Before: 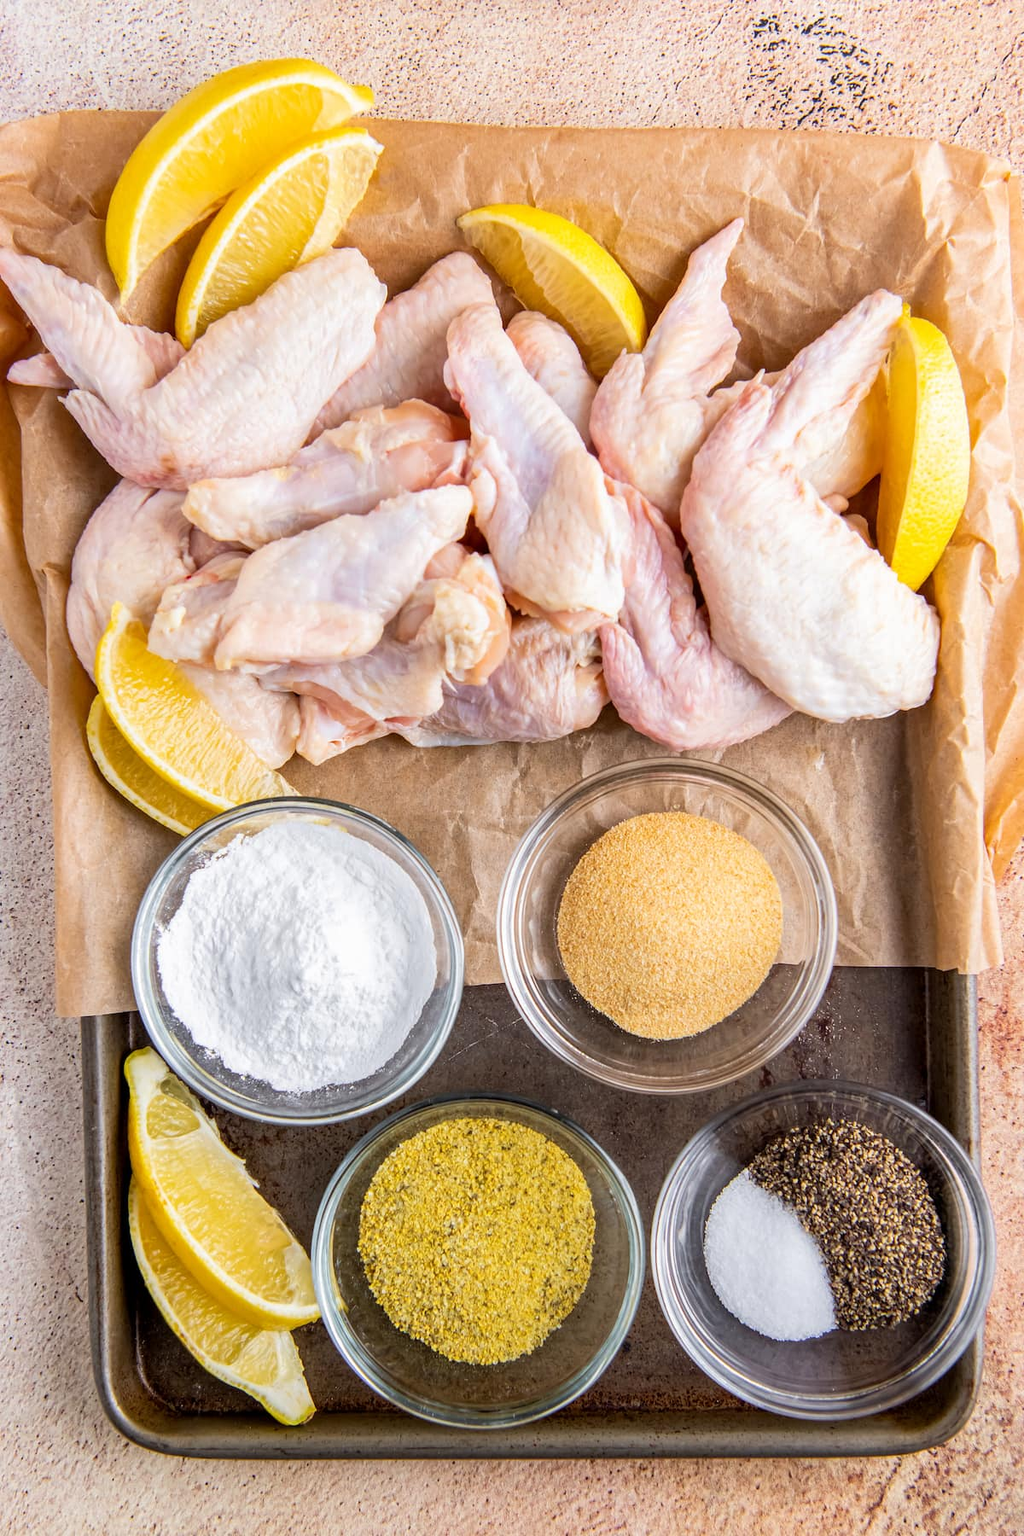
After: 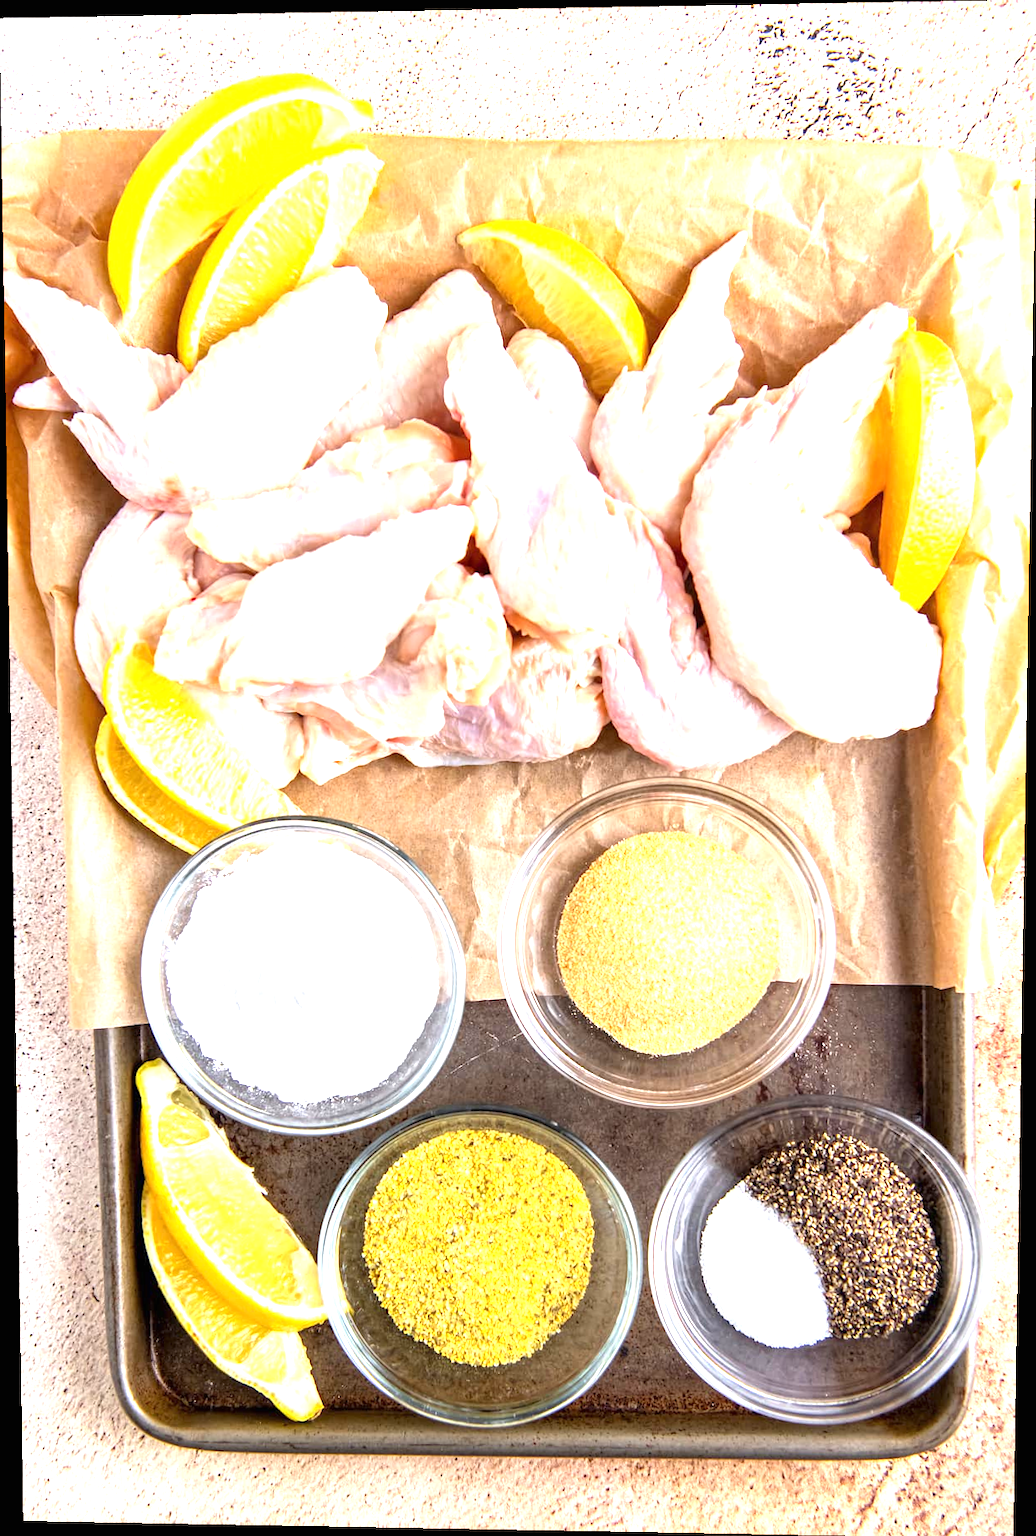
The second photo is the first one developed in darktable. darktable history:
crop: bottom 0.071%
exposure: black level correction 0, exposure 1.2 EV, compensate exposure bias true, compensate highlight preservation false
rotate and perspective: lens shift (vertical) 0.048, lens shift (horizontal) -0.024, automatic cropping off
